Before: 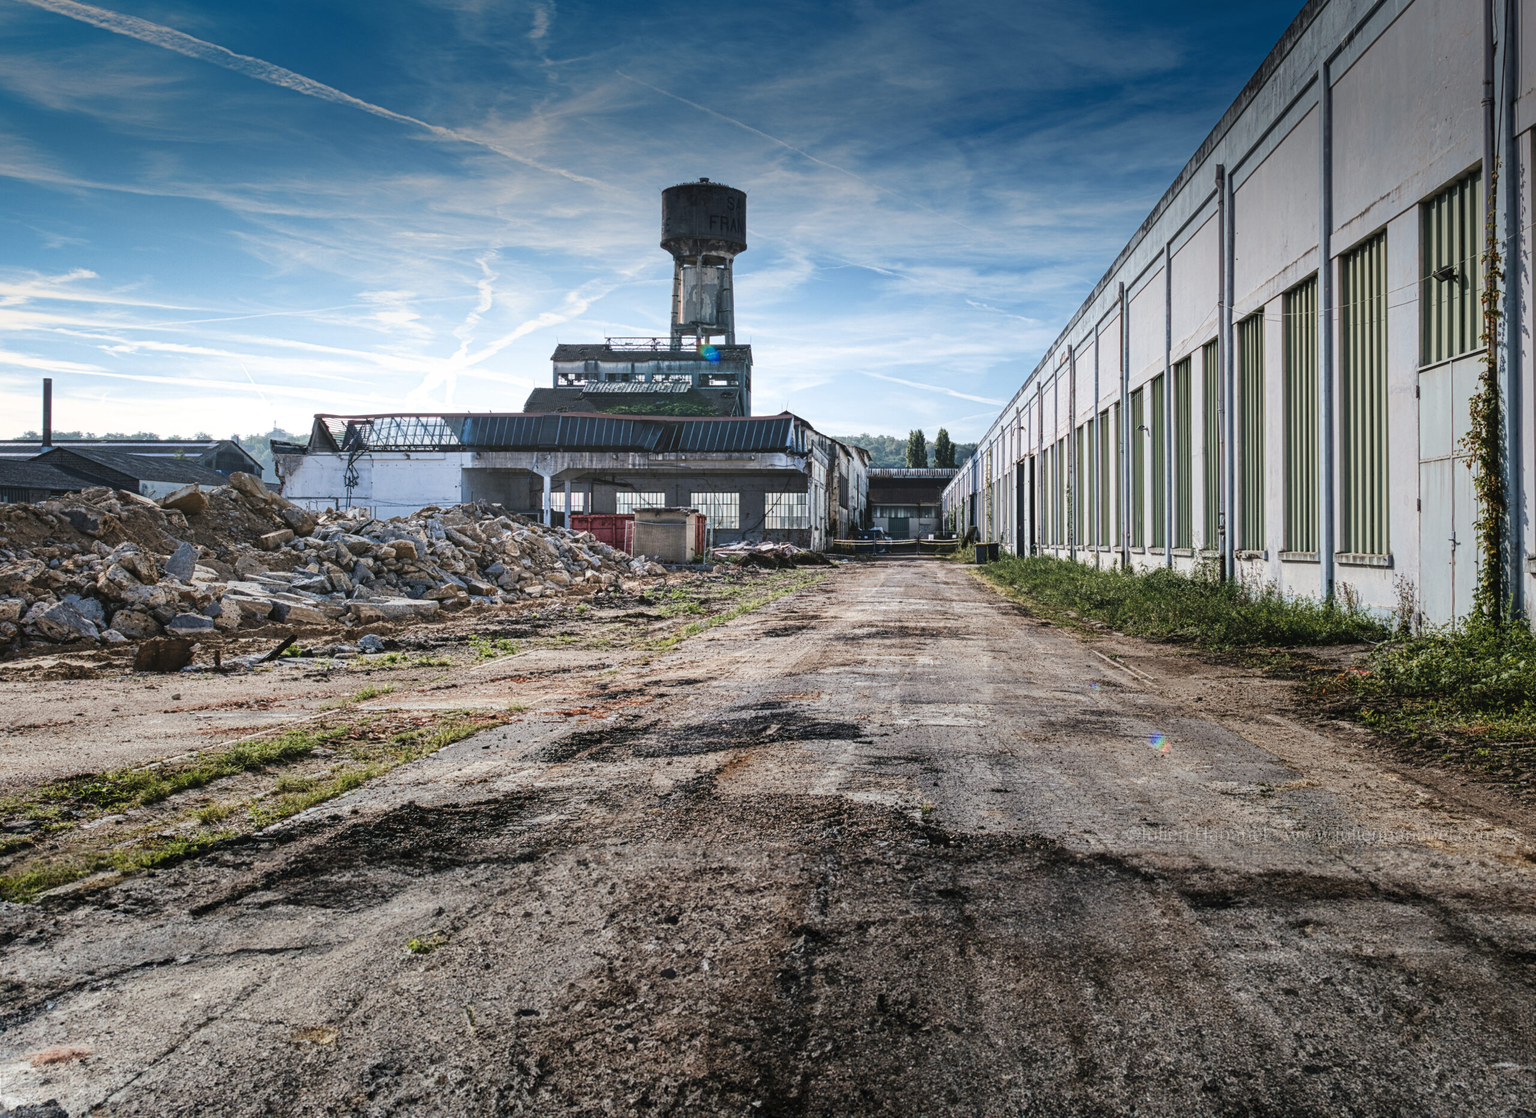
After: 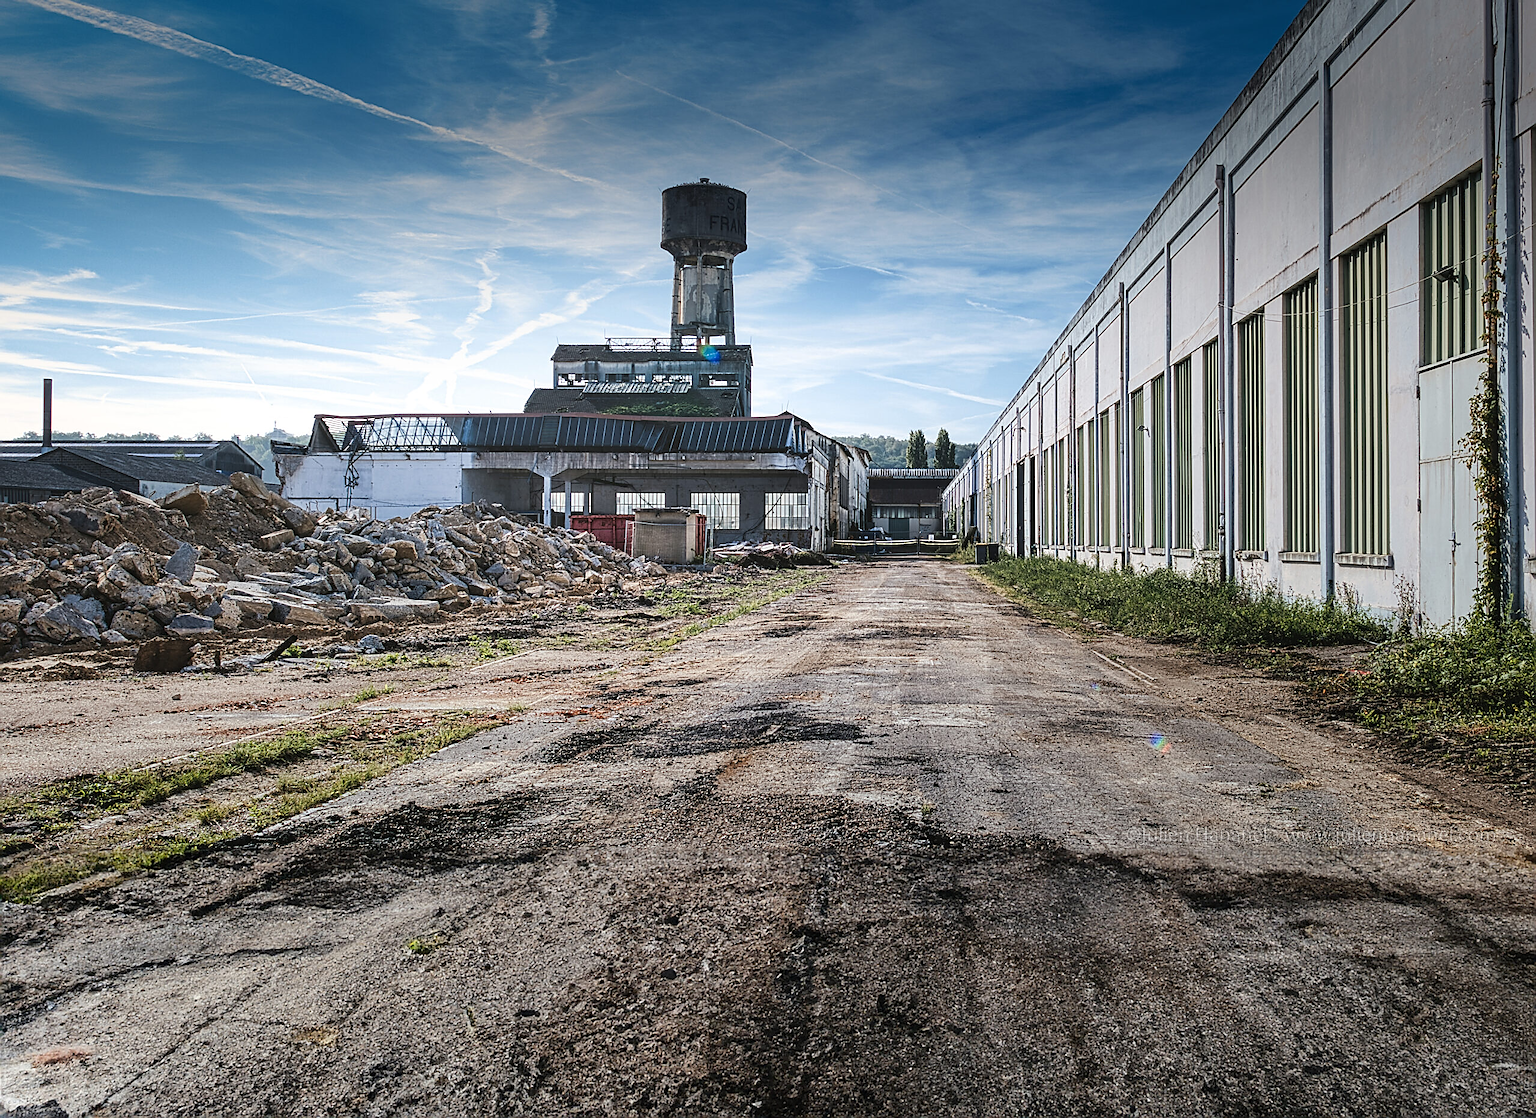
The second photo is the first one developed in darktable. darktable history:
sharpen: radius 1.42, amount 1.241, threshold 0.747
